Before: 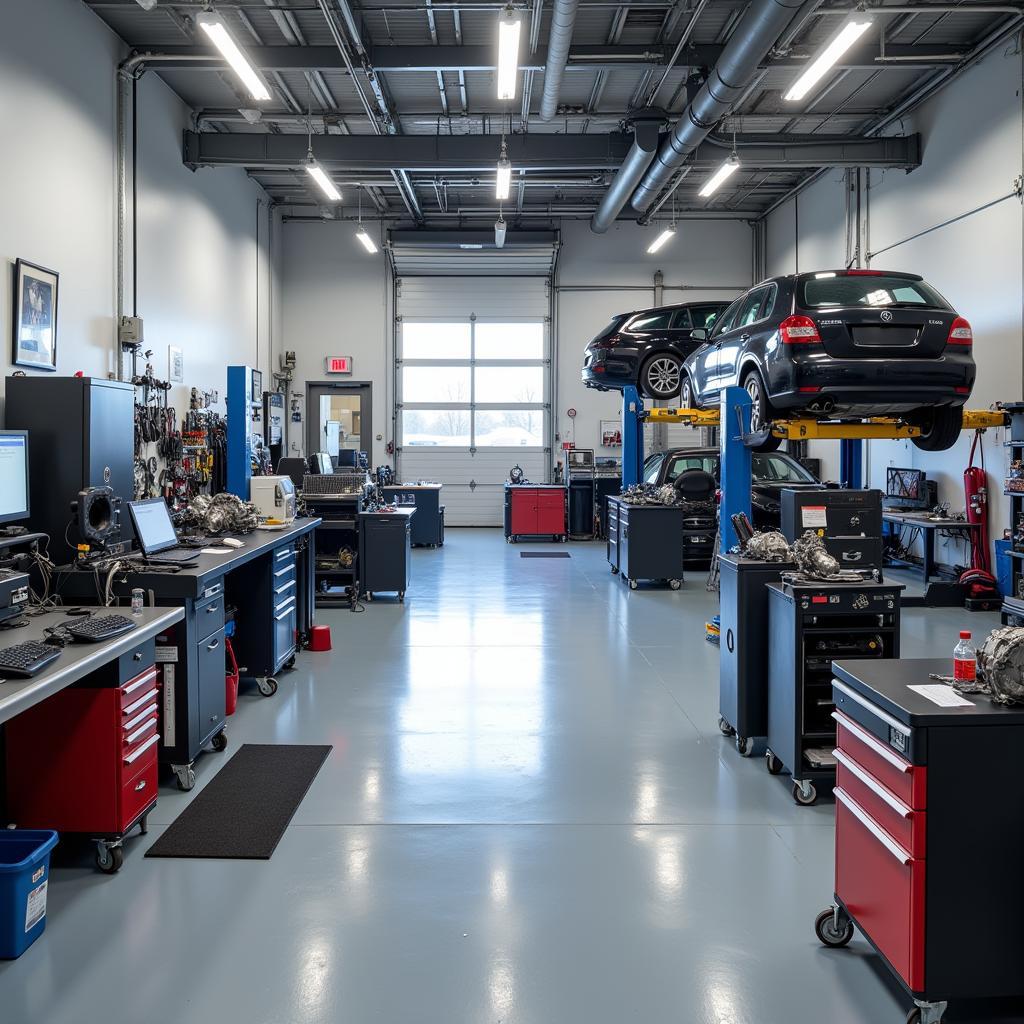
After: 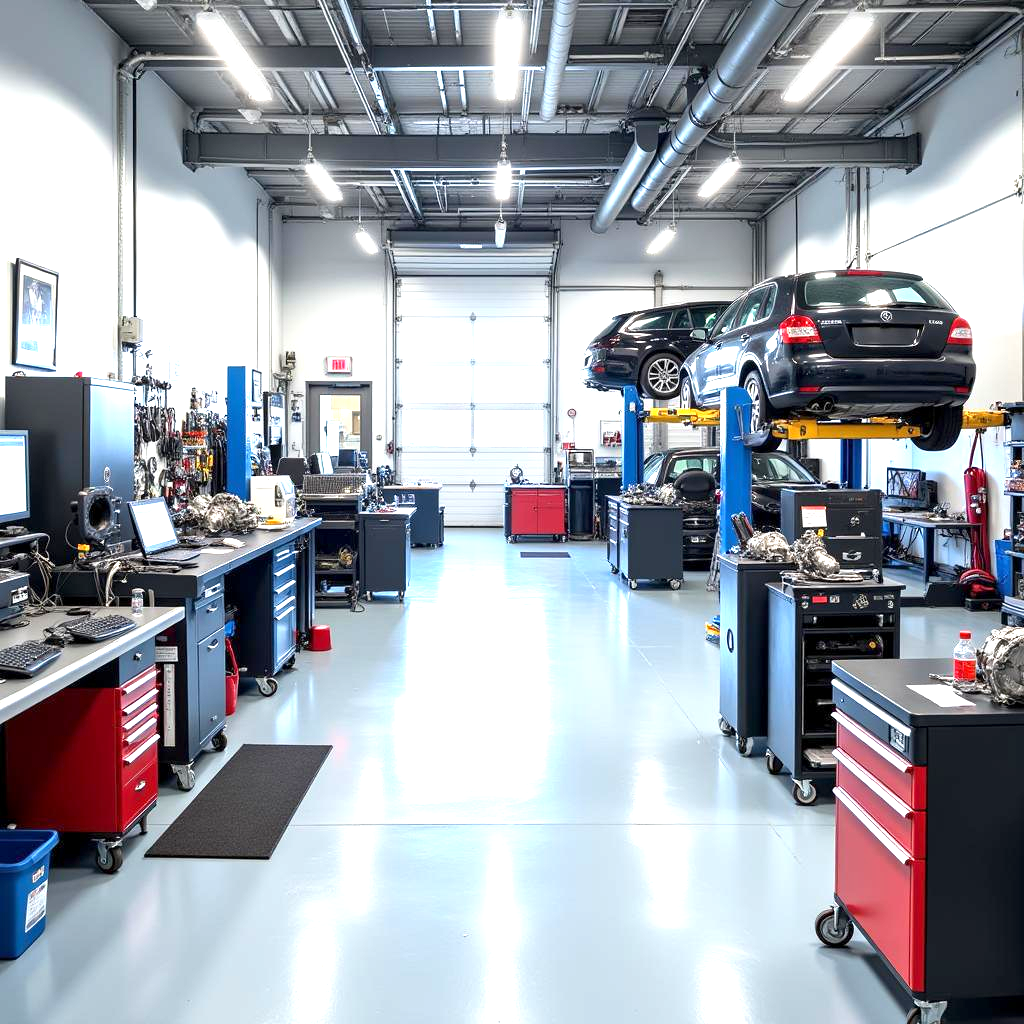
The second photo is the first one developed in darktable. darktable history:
exposure: black level correction 0.001, exposure 1.398 EV, compensate exposure bias true, compensate highlight preservation false
